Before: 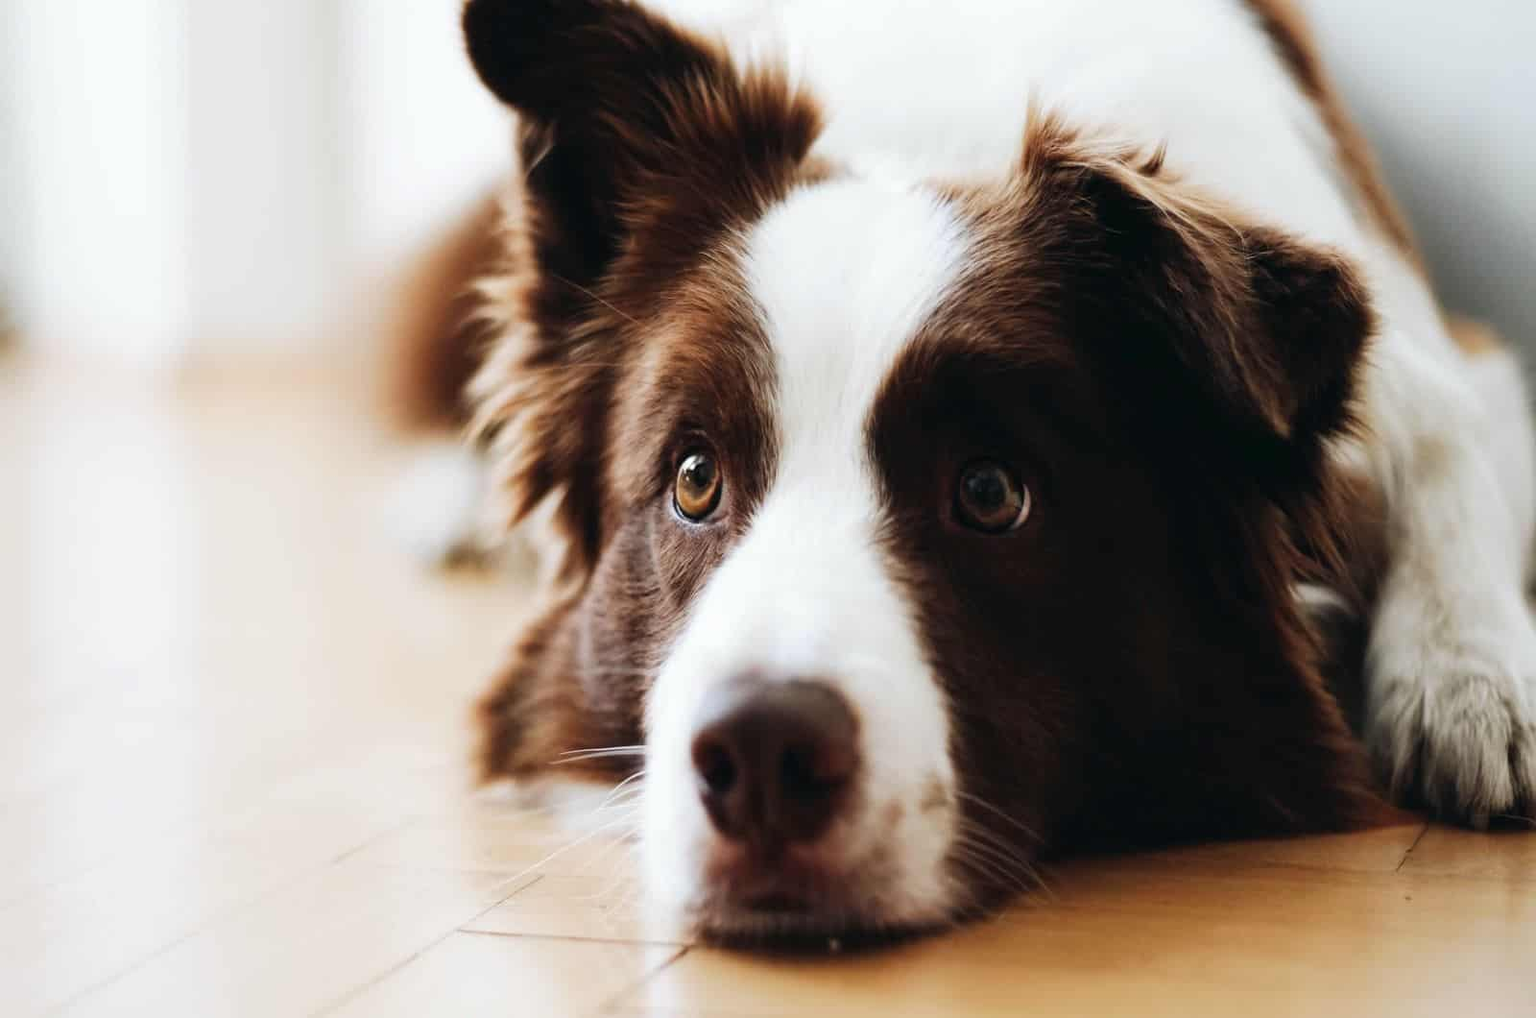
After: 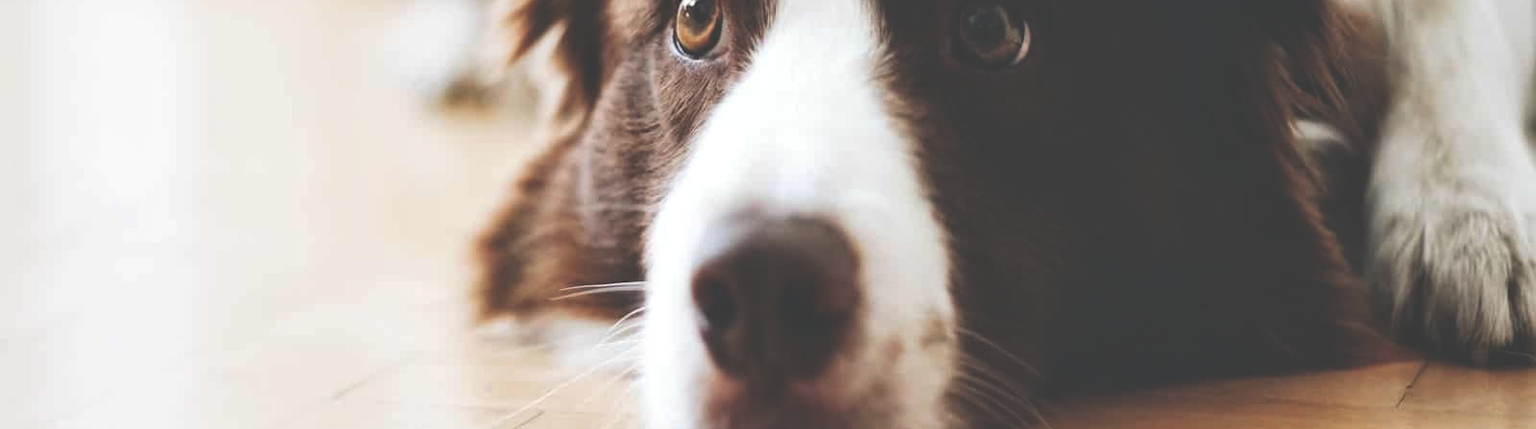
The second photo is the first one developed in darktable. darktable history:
crop: top 45.617%, bottom 12.172%
local contrast: mode bilateral grid, contrast 20, coarseness 51, detail 120%, midtone range 0.2
exposure: black level correction -0.042, exposure 0.059 EV, compensate highlight preservation false
